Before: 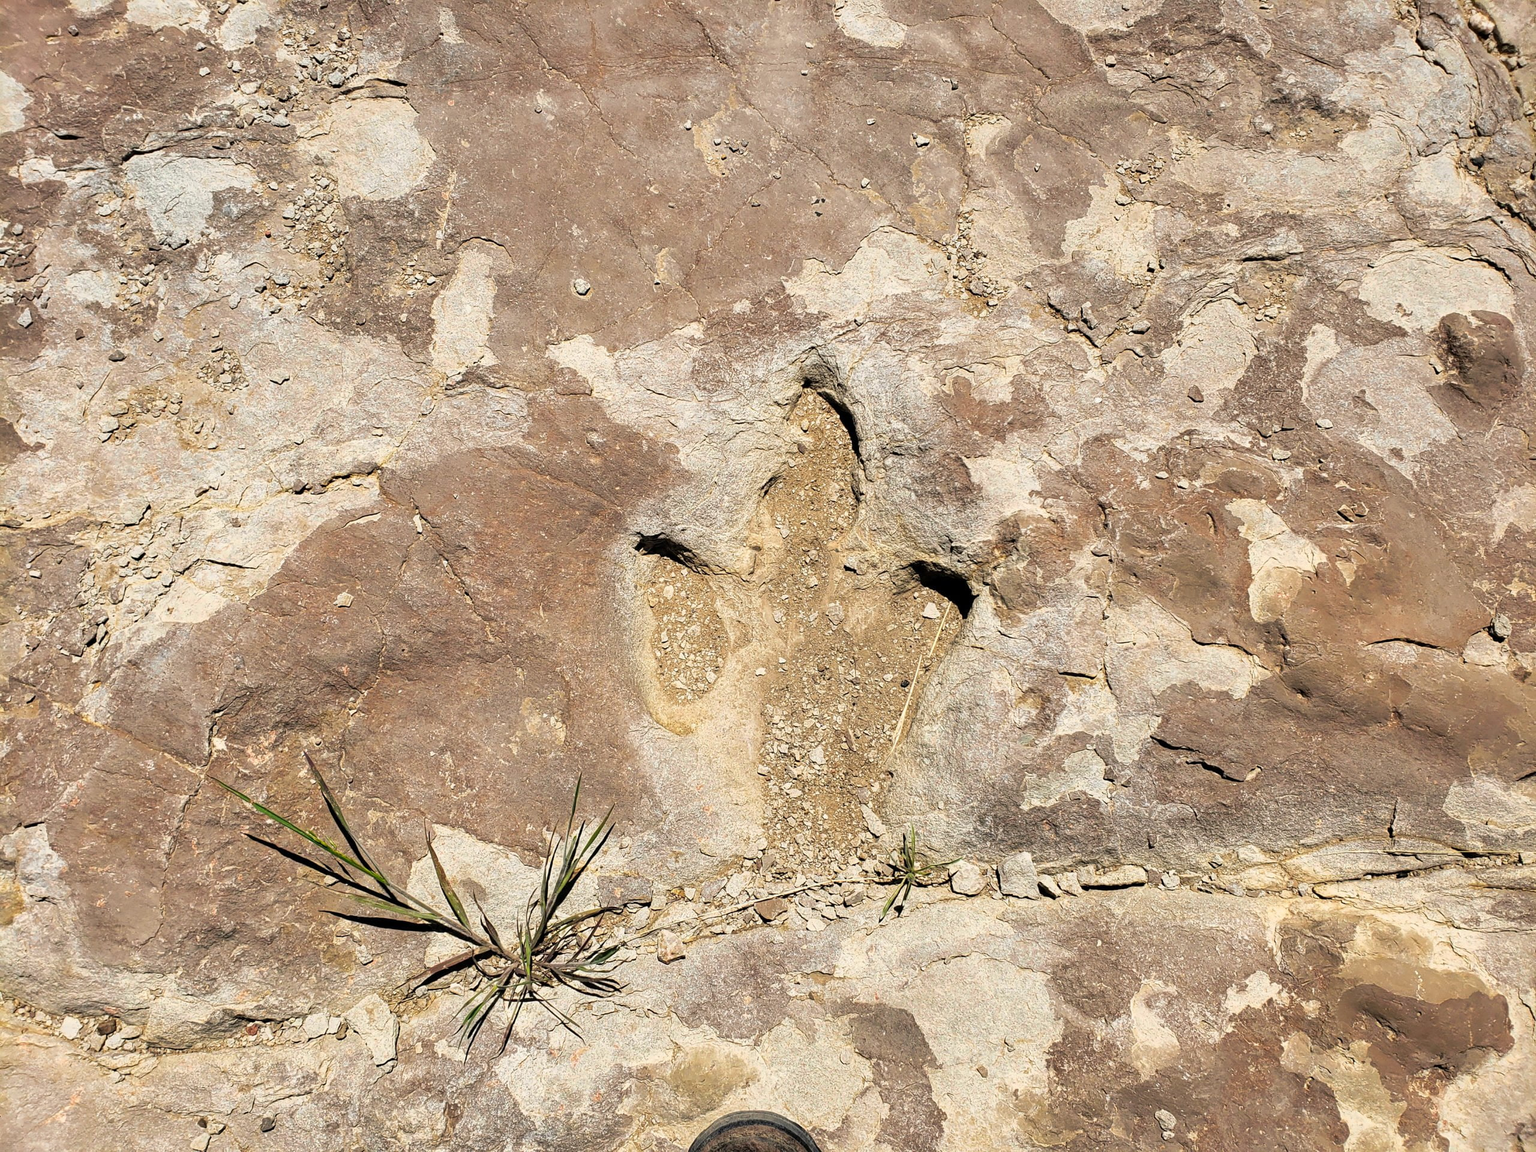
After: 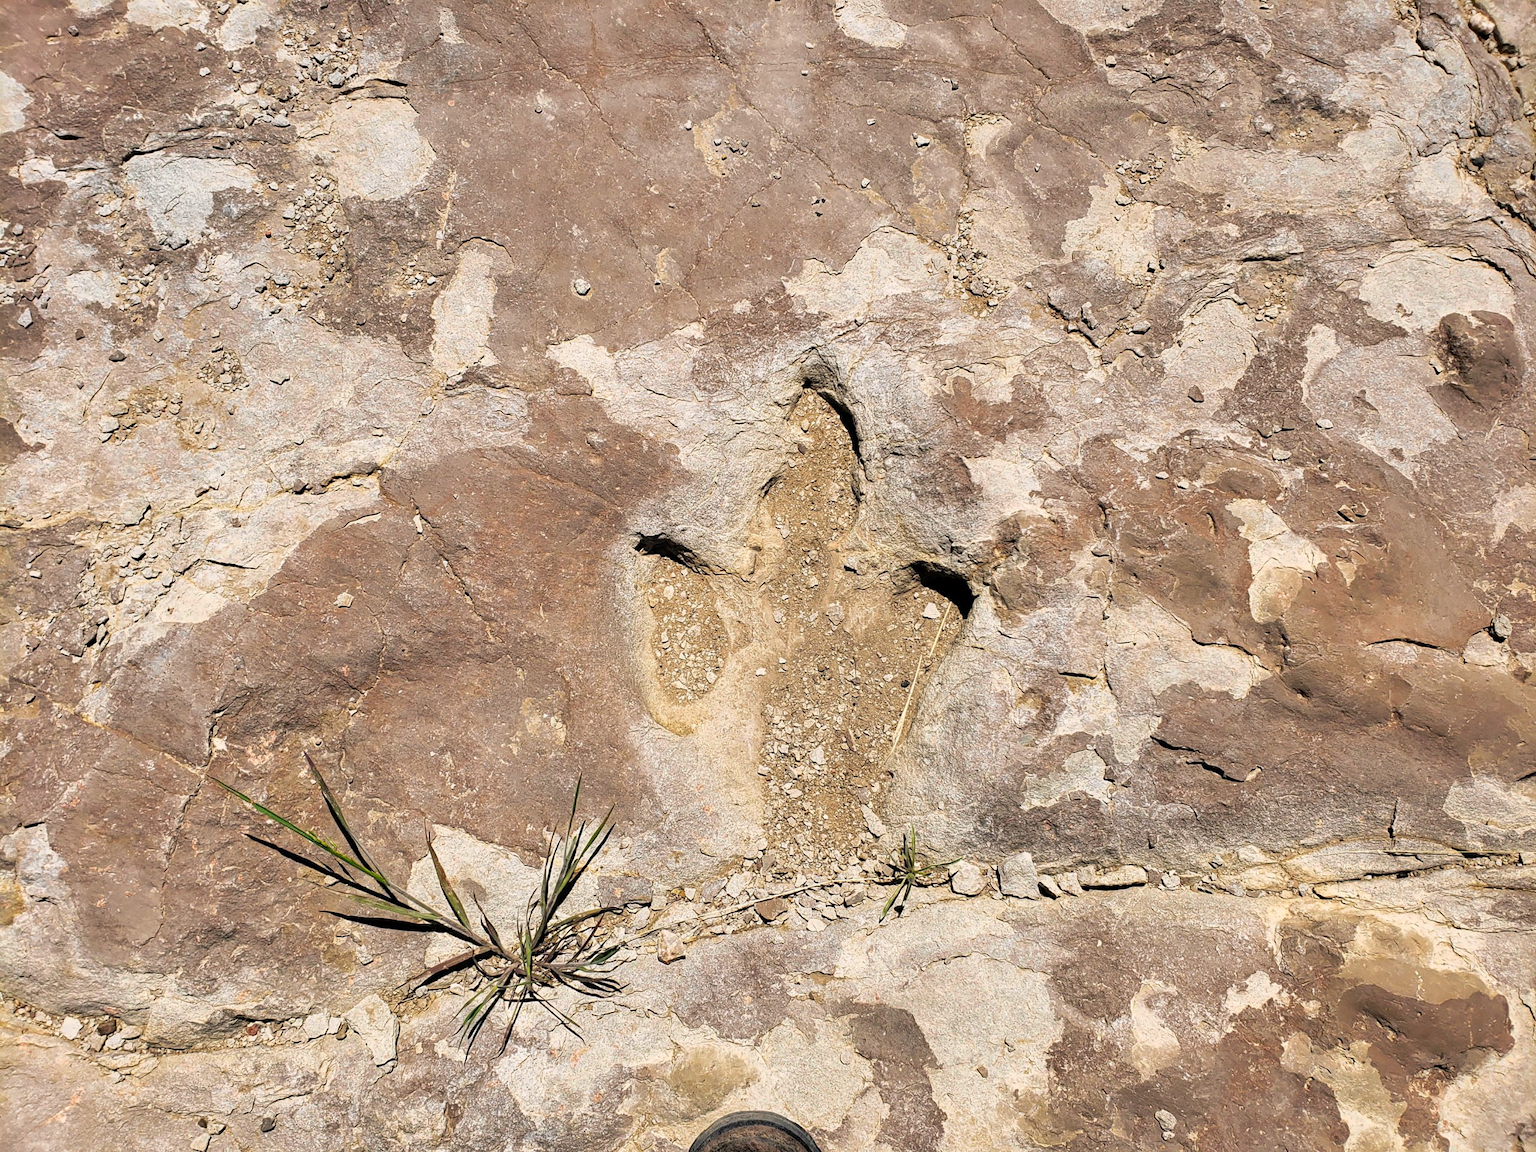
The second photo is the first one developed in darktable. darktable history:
white balance: red 1.009, blue 1.027
shadows and highlights: shadows 75, highlights -25, soften with gaussian
